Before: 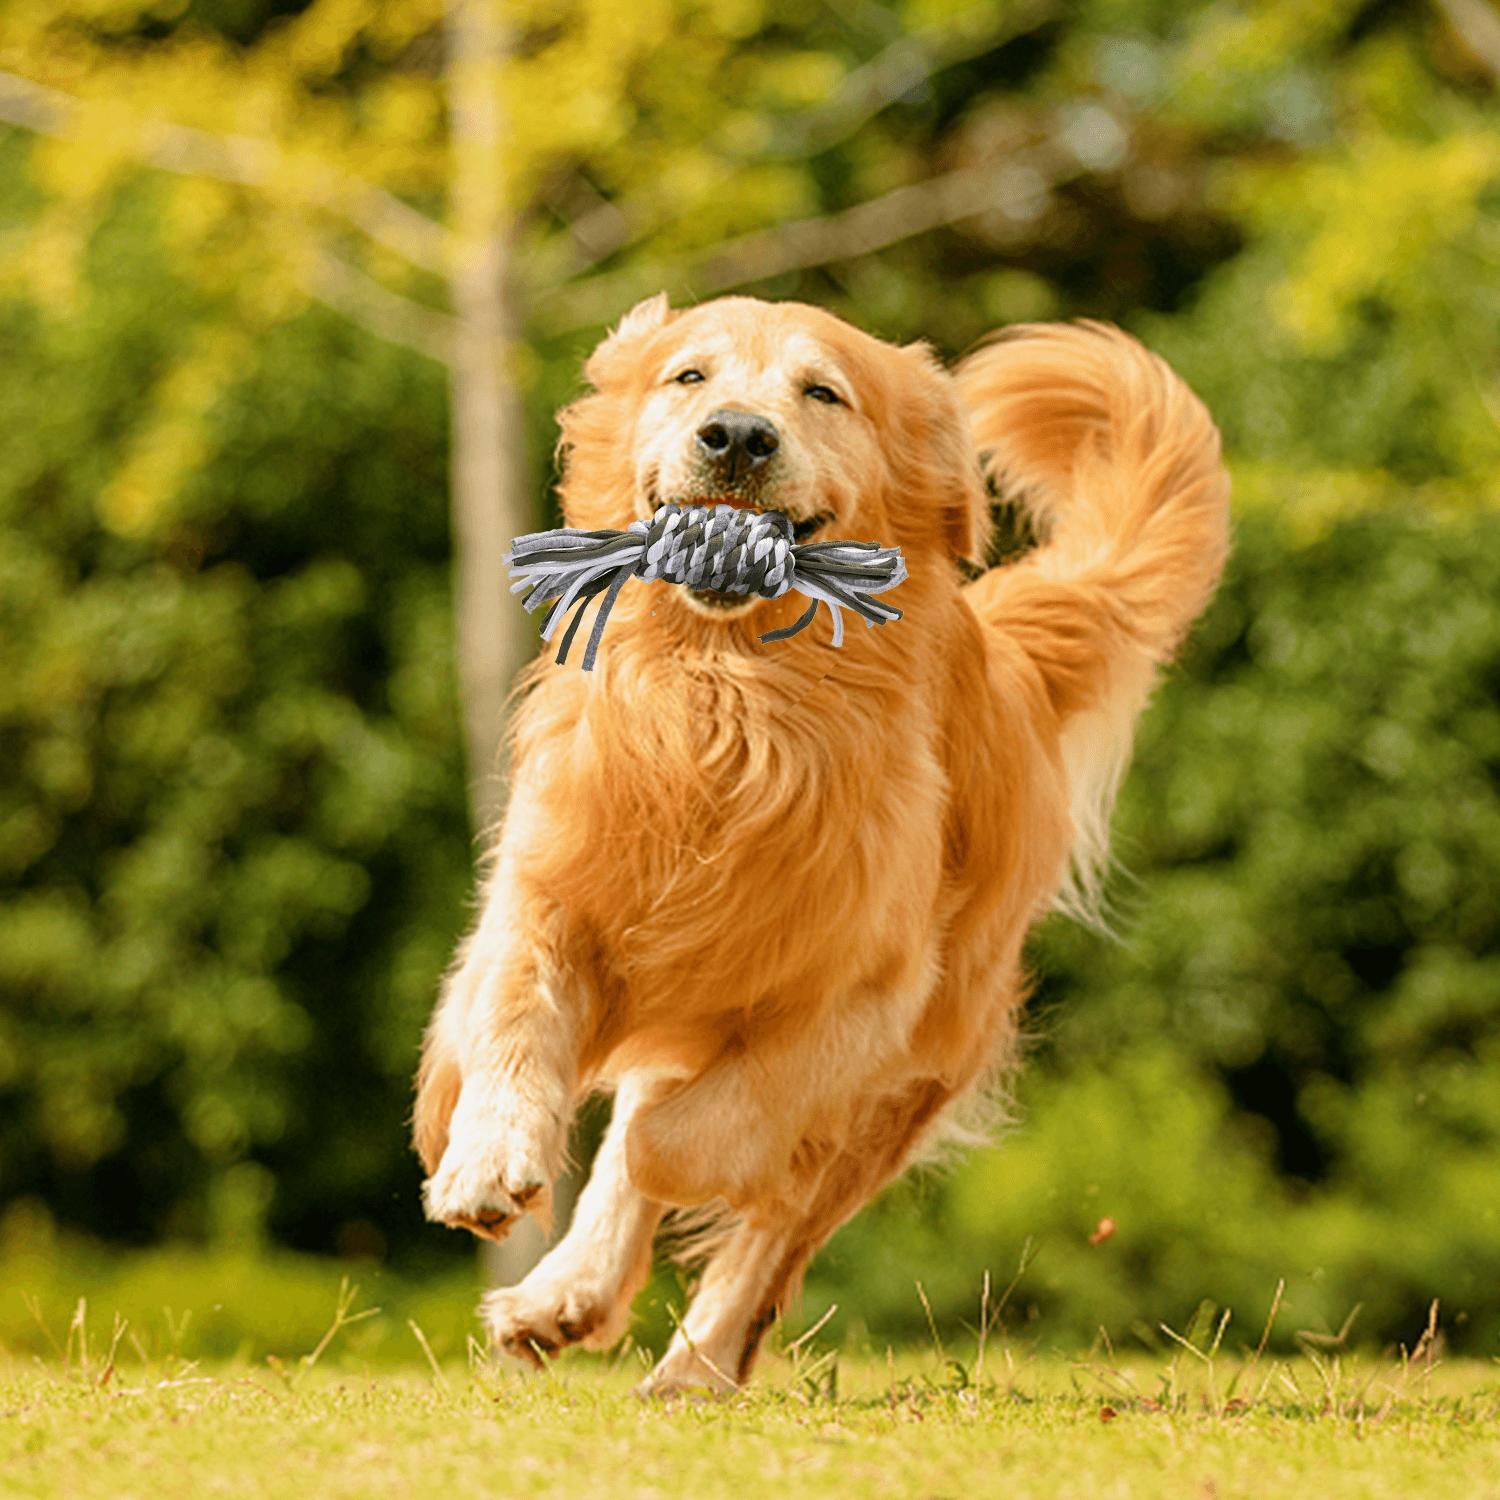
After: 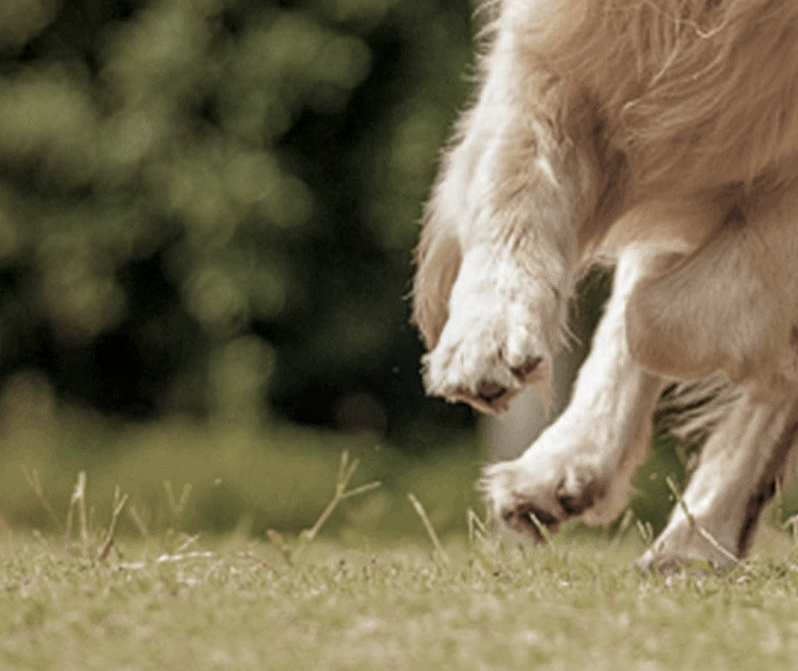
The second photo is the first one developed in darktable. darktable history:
color zones: curves: ch0 [(0, 0.487) (0.241, 0.395) (0.434, 0.373) (0.658, 0.412) (0.838, 0.487)]; ch1 [(0, 0) (0.053, 0.053) (0.211, 0.202) (0.579, 0.259) (0.781, 0.241)]
crop and rotate: top 55.121%, right 46.779%, bottom 0.111%
local contrast: on, module defaults
